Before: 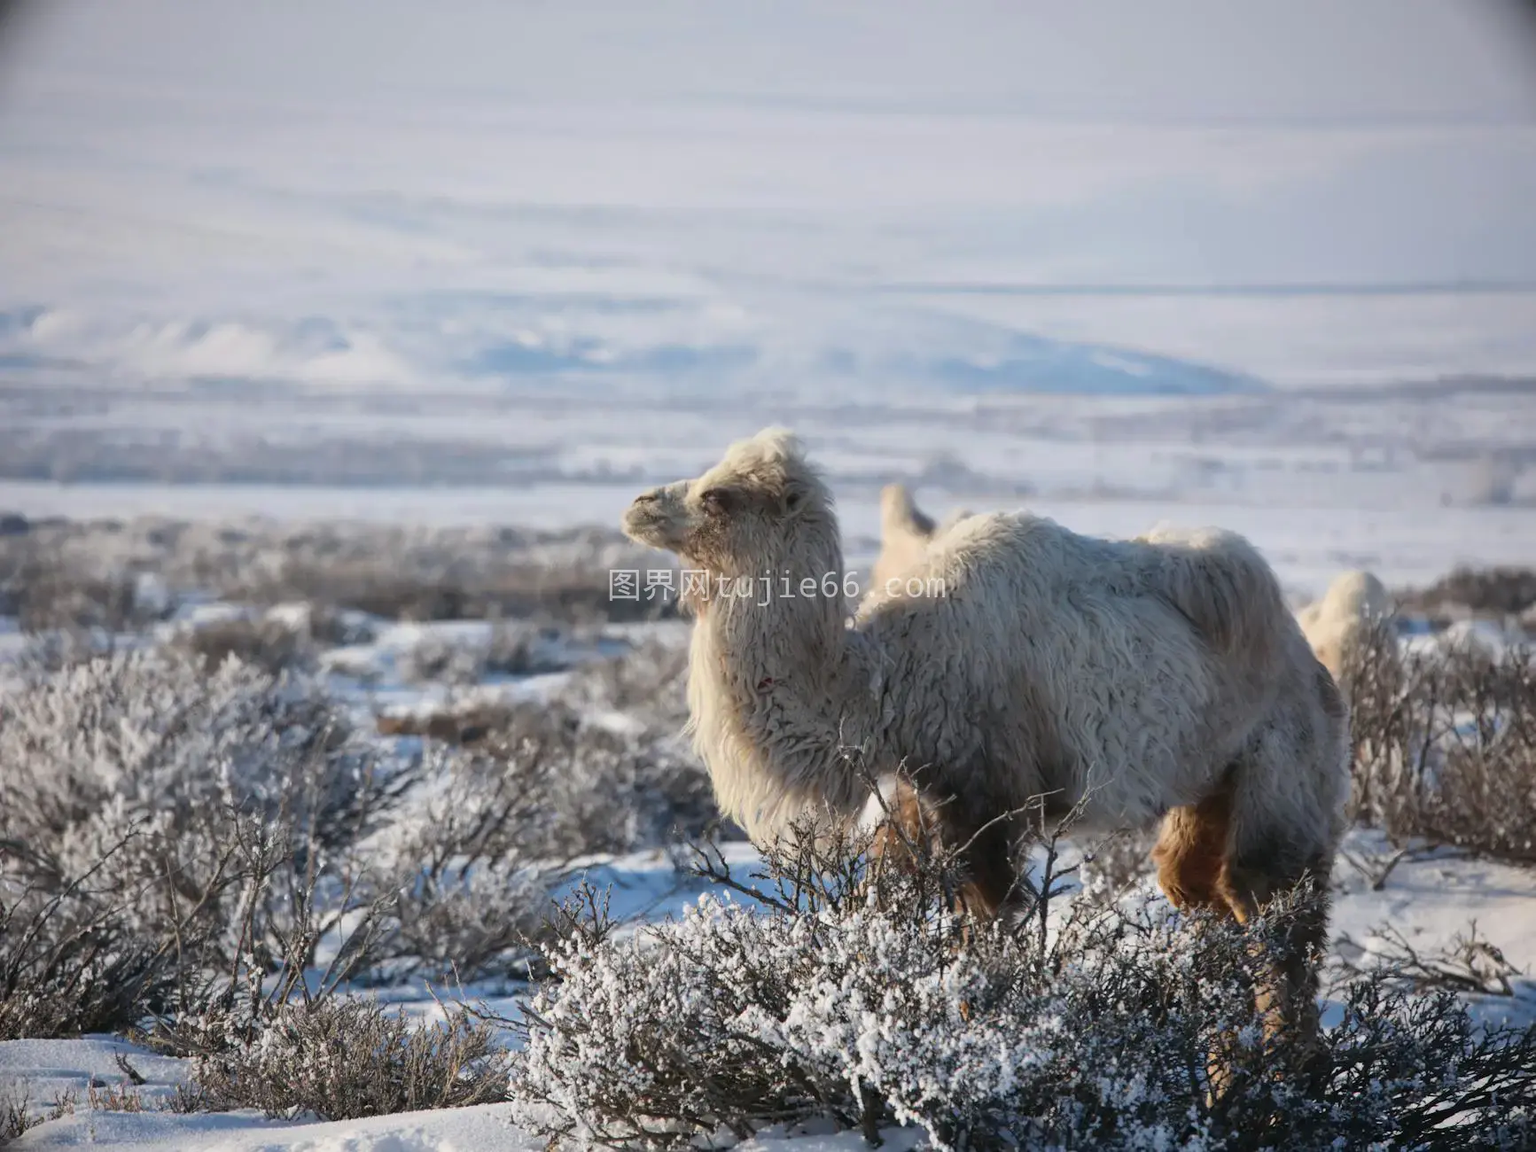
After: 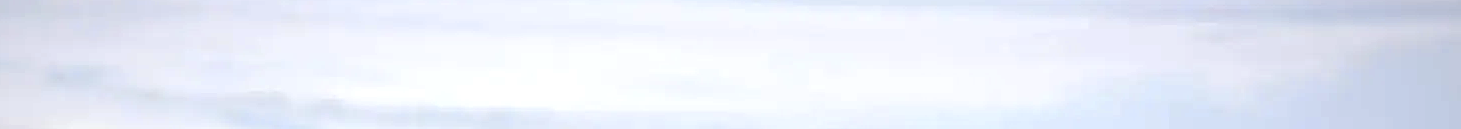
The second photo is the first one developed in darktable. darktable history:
contrast brightness saturation: brightness -0.09
color contrast: green-magenta contrast 0.8, blue-yellow contrast 1.1, unbound 0
crop and rotate: left 9.644%, top 9.491%, right 6.021%, bottom 80.509%
haze removal: compatibility mode true, adaptive false
exposure: exposure 0.722 EV, compensate highlight preservation false
sharpen: on, module defaults
